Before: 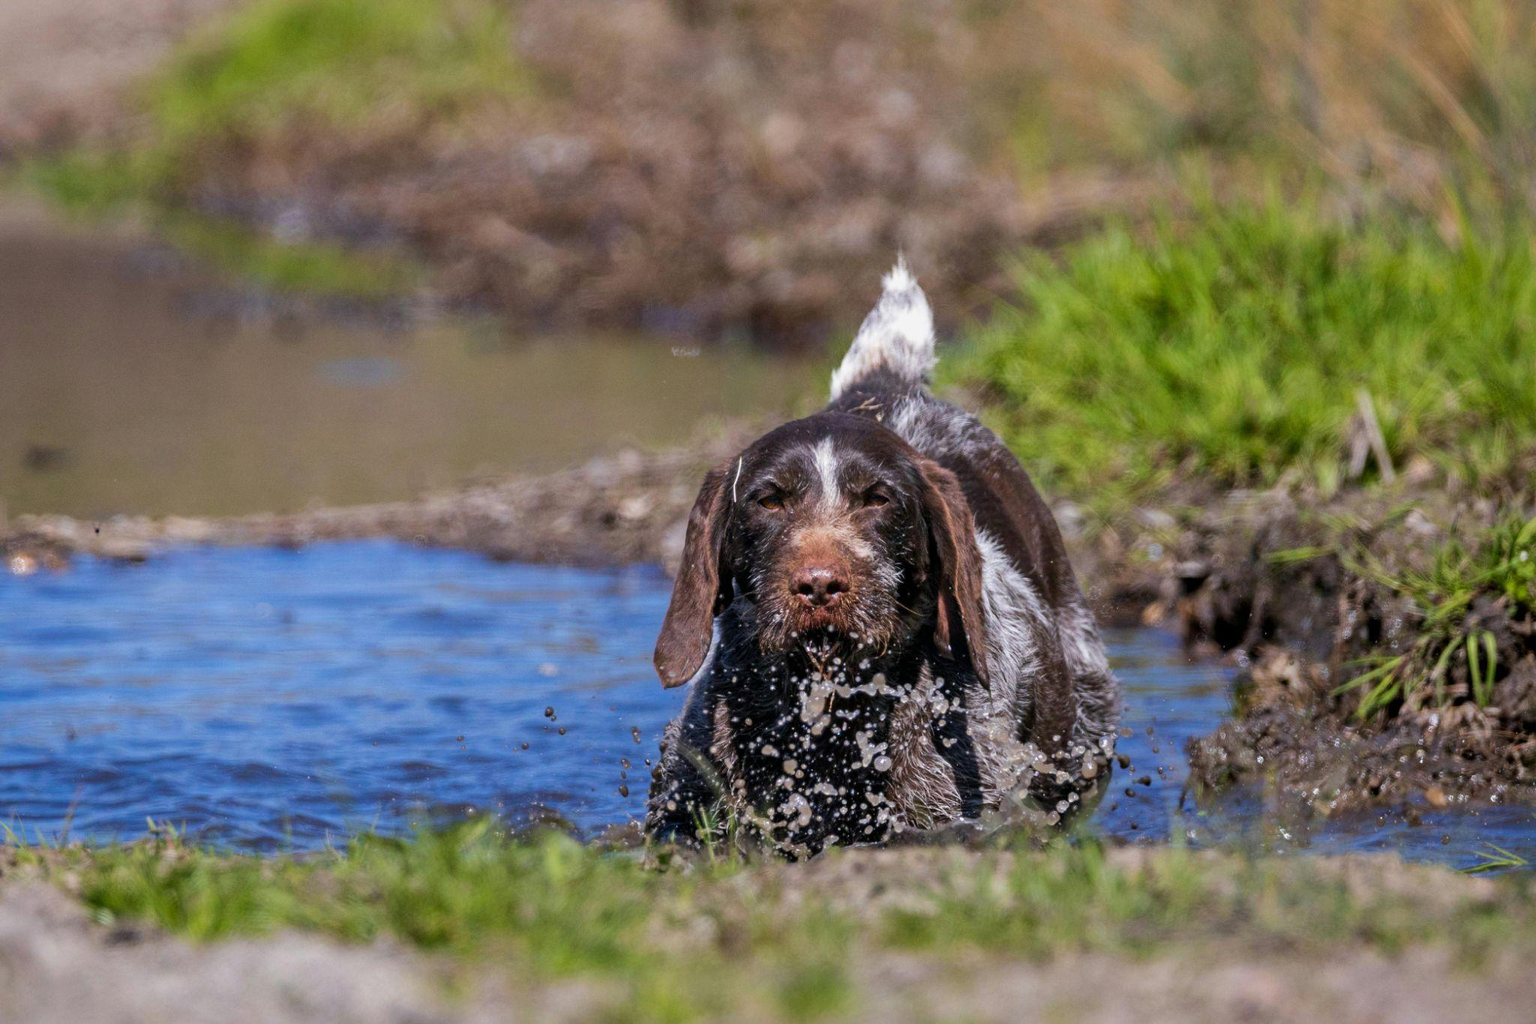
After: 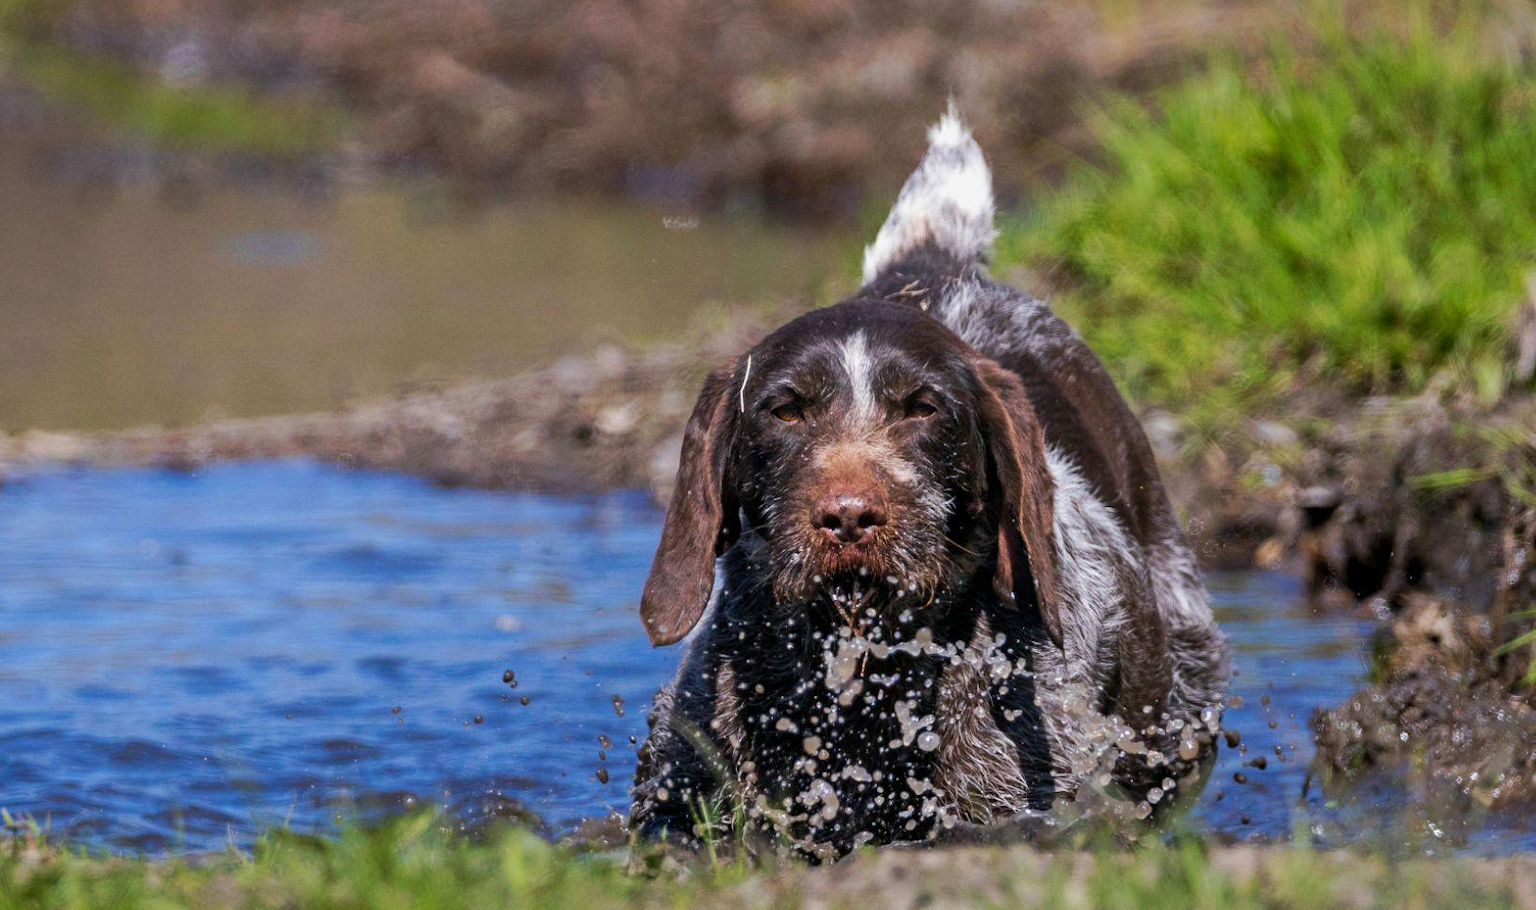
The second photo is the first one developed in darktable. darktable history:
tone curve: curves: ch0 [(0, 0) (0.003, 0.003) (0.011, 0.011) (0.025, 0.024) (0.044, 0.043) (0.069, 0.068) (0.1, 0.097) (0.136, 0.133) (0.177, 0.173) (0.224, 0.219) (0.277, 0.27) (0.335, 0.327) (0.399, 0.39) (0.468, 0.457) (0.543, 0.545) (0.623, 0.625) (0.709, 0.71) (0.801, 0.801) (0.898, 0.898) (1, 1)], preserve colors none
crop: left 9.481%, top 17.079%, right 11.1%, bottom 12.298%
